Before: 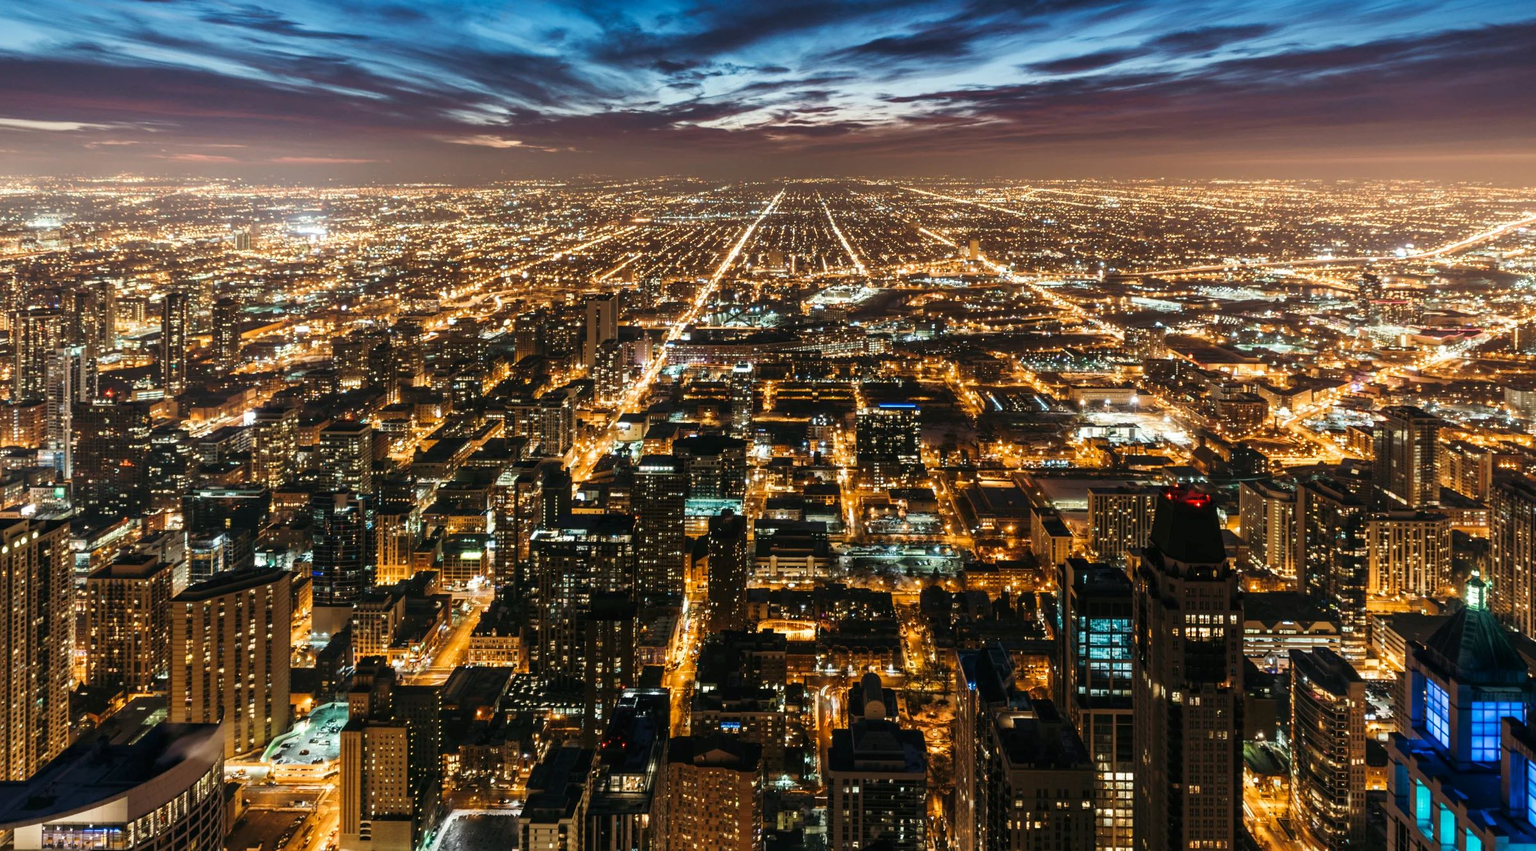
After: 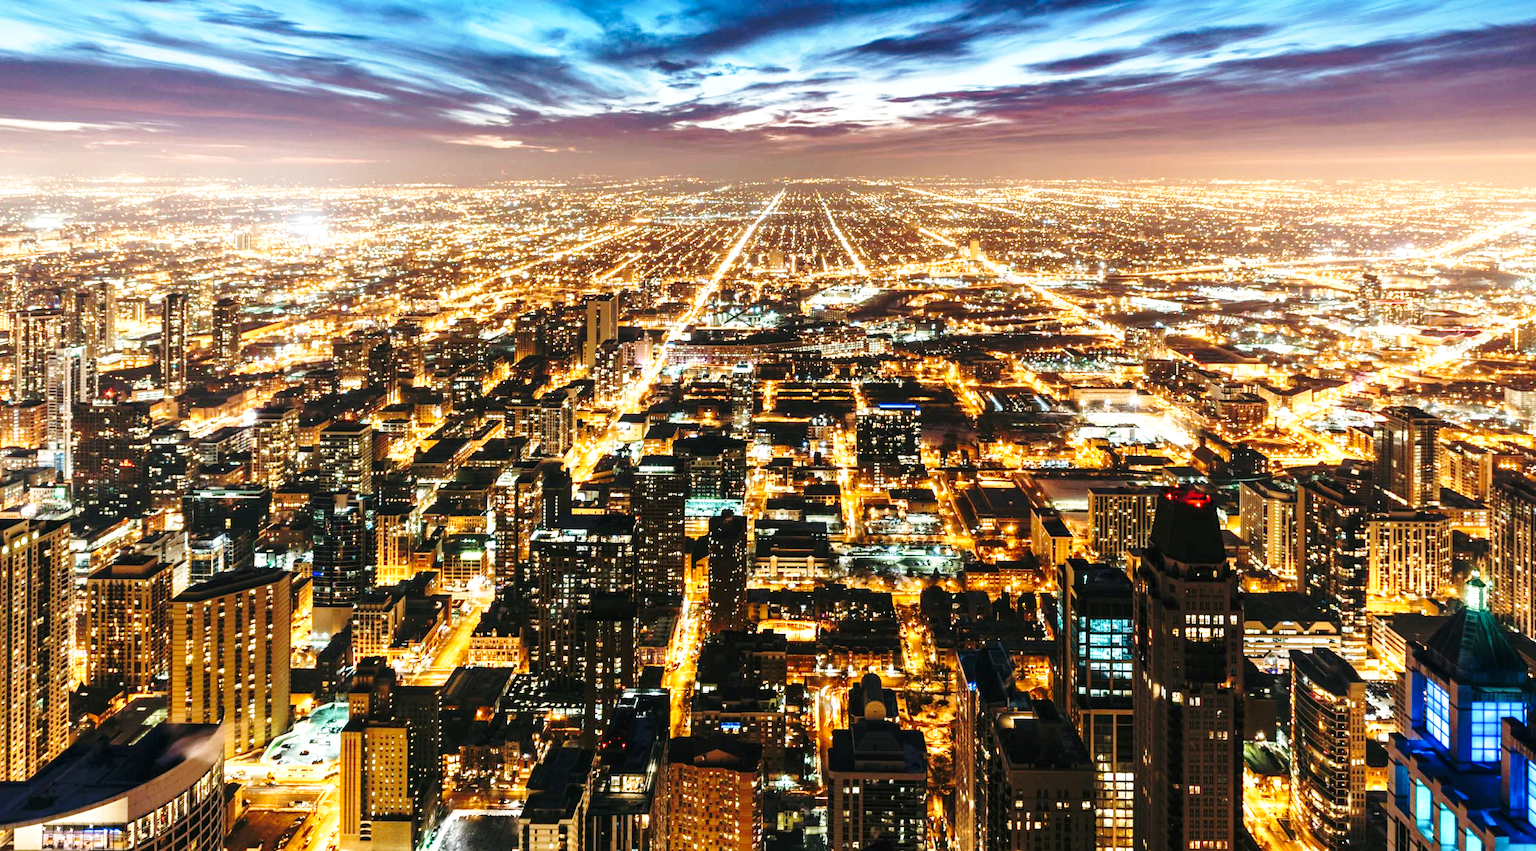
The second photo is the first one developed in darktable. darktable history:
base curve: curves: ch0 [(0, 0) (0.032, 0.037) (0.105, 0.228) (0.435, 0.76) (0.856, 0.983) (1, 1)], preserve colors none
exposure: exposure 0.57 EV, compensate highlight preservation false
